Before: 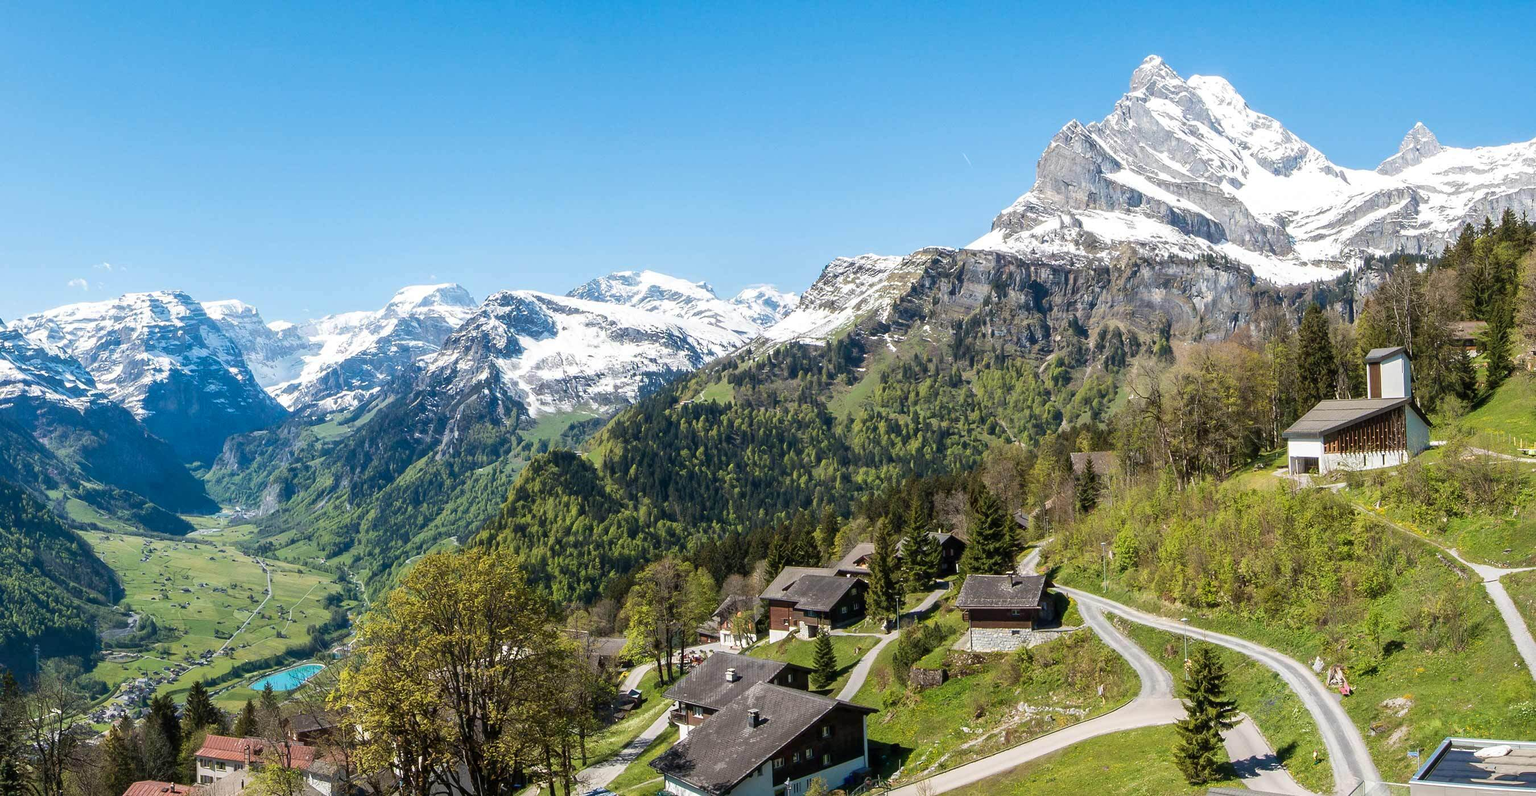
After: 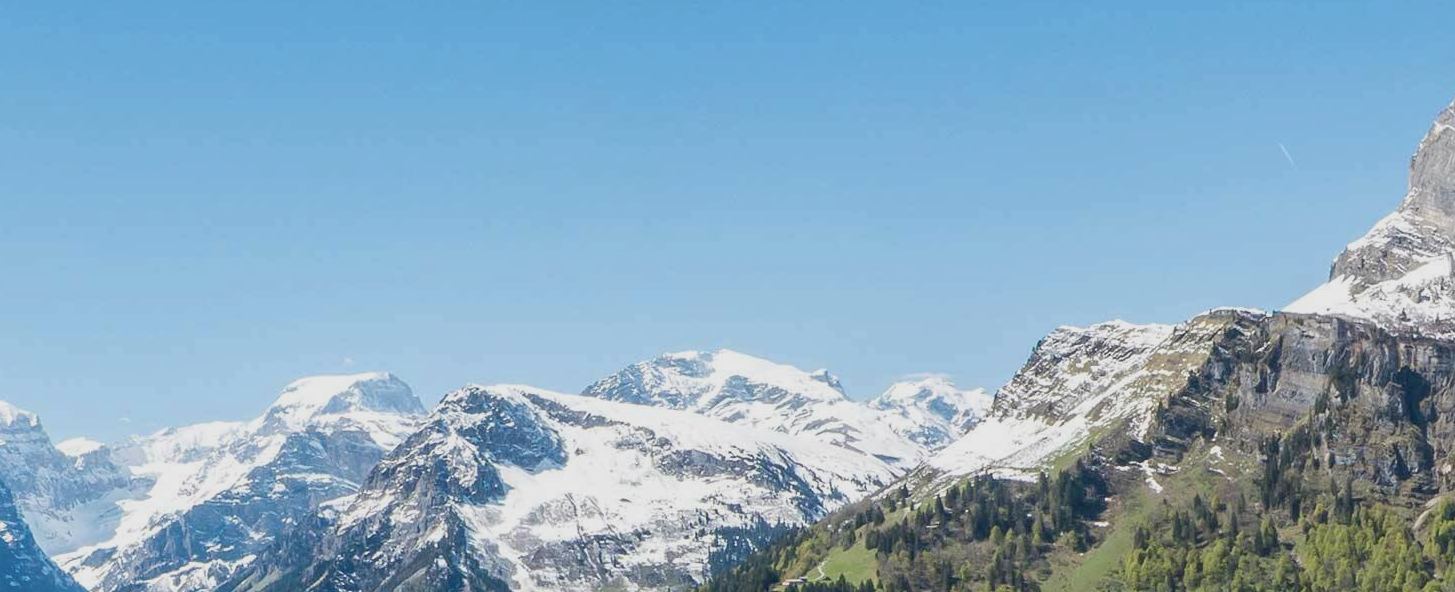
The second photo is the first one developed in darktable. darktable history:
crop: left 15.306%, top 9.065%, right 30.789%, bottom 48.638%
color balance: contrast -15%
